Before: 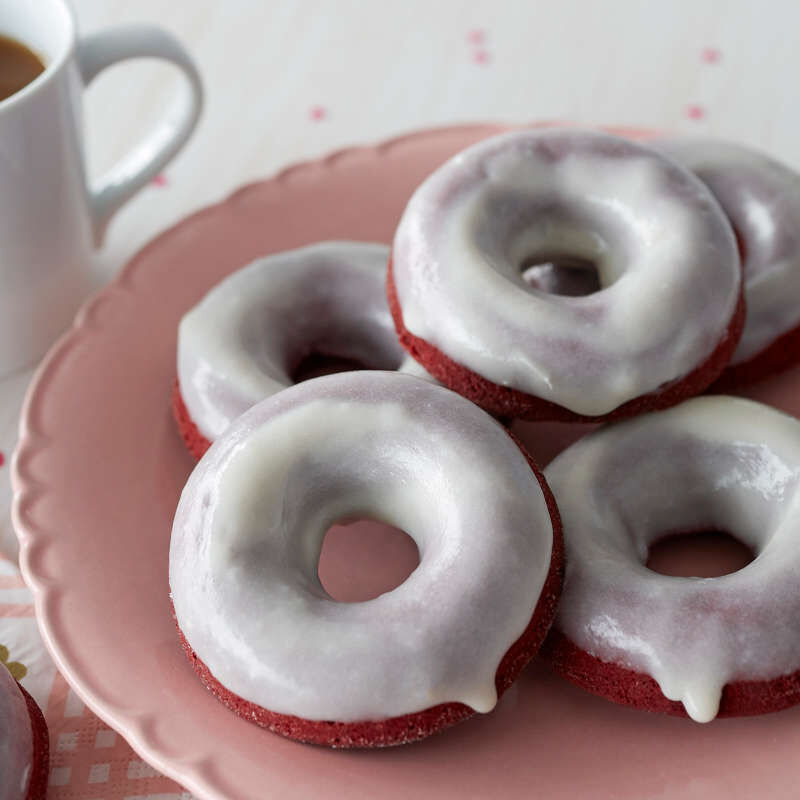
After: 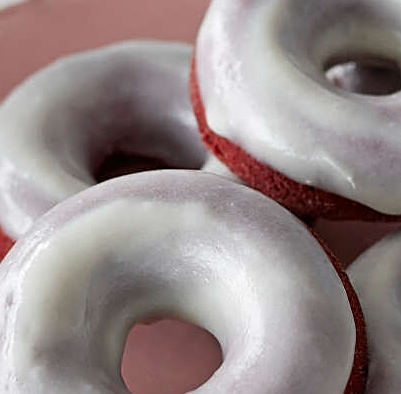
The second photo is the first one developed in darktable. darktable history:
crop: left 24.66%, top 25.237%, right 25.213%, bottom 25.491%
shadows and highlights: shadows 29.5, highlights -30.29, low approximation 0.01, soften with gaussian
sharpen: on, module defaults
